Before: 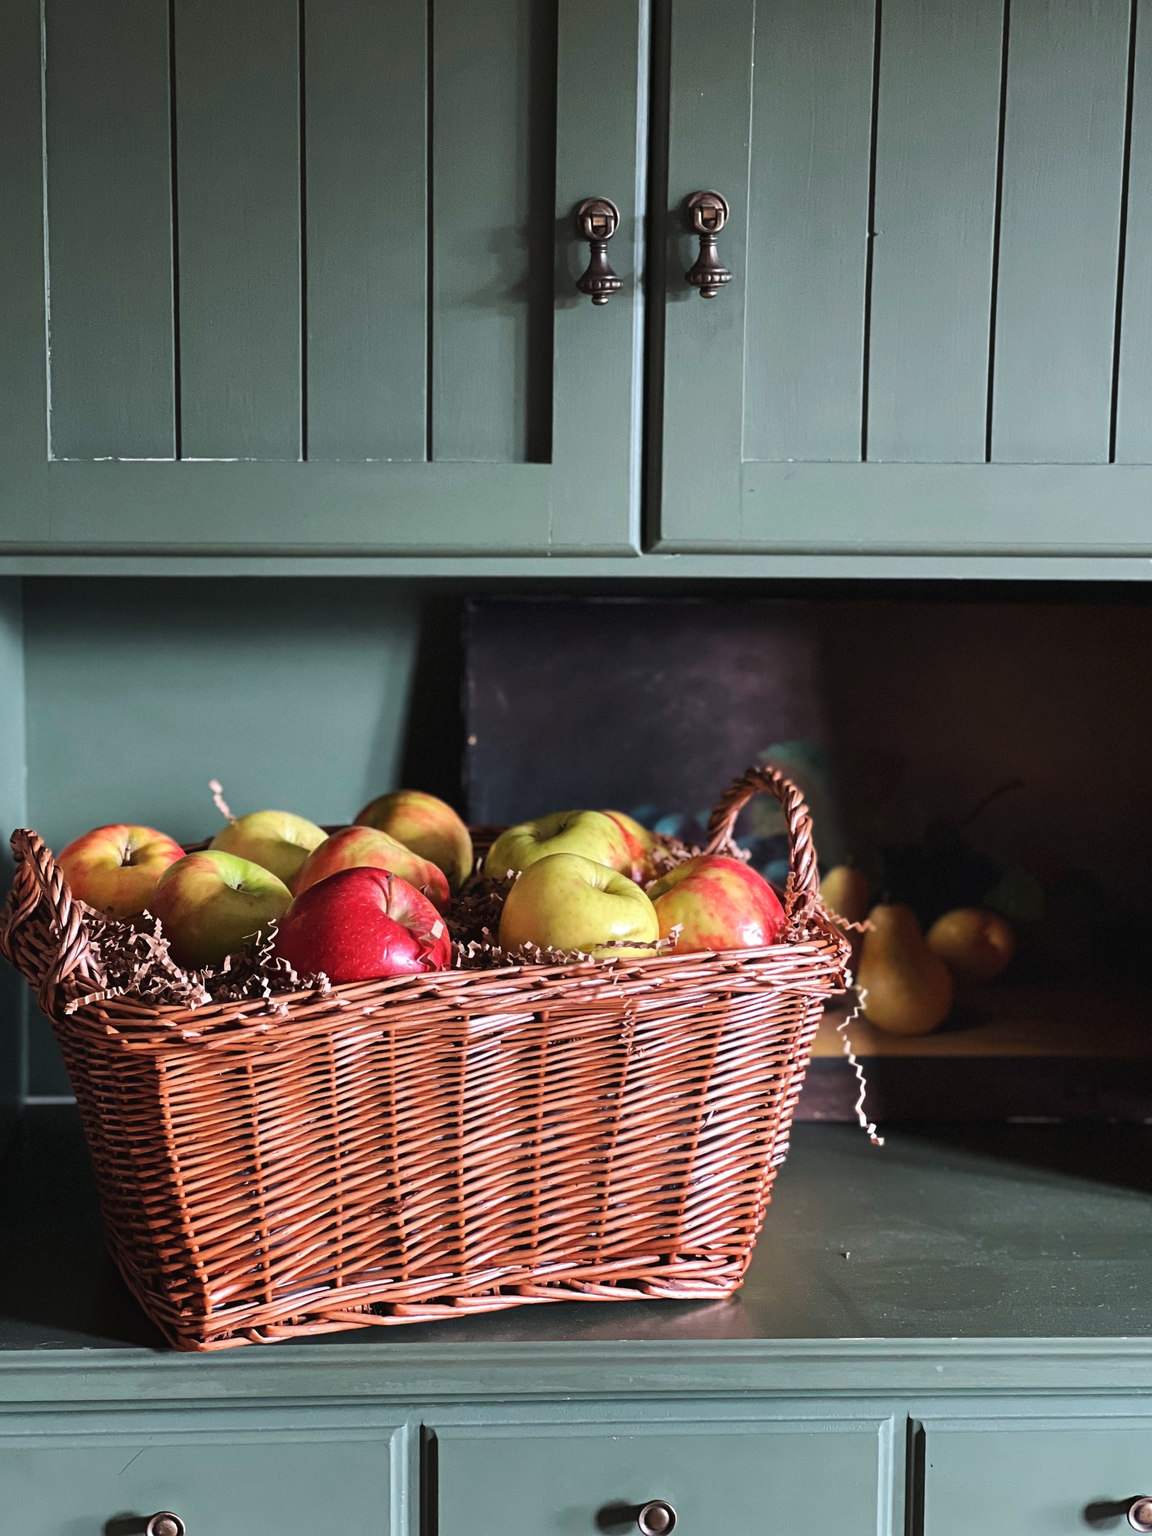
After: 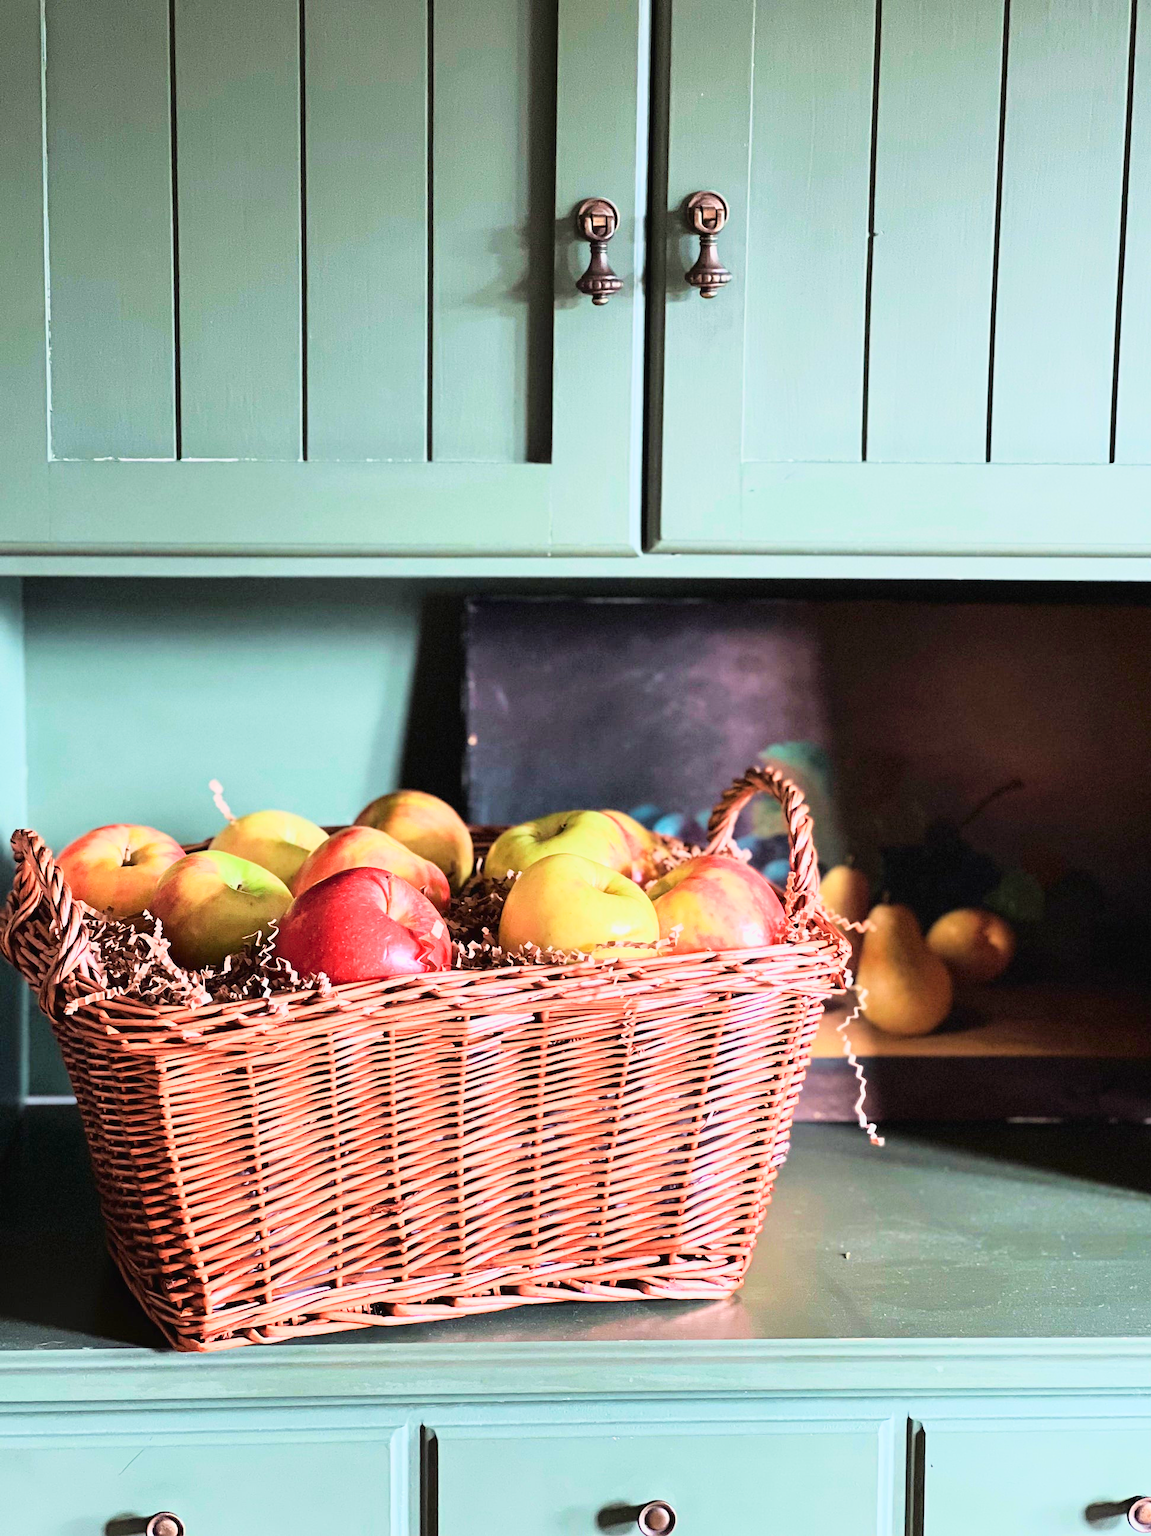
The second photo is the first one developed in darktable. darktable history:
filmic rgb: black relative exposure -7.65 EV, white relative exposure 4.56 EV, hardness 3.61
tone curve: curves: ch0 [(0, 0) (0.091, 0.077) (0.389, 0.458) (0.745, 0.82) (0.844, 0.908) (0.909, 0.942) (1, 0.973)]; ch1 [(0, 0) (0.437, 0.404) (0.5, 0.5) (0.529, 0.55) (0.58, 0.6) (0.616, 0.649) (1, 1)]; ch2 [(0, 0) (0.442, 0.415) (0.5, 0.5) (0.535, 0.557) (0.585, 0.62) (1, 1)], color space Lab, independent channels, preserve colors none
exposure: black level correction 0, exposure 1.5 EV, compensate exposure bias true, compensate highlight preservation false
